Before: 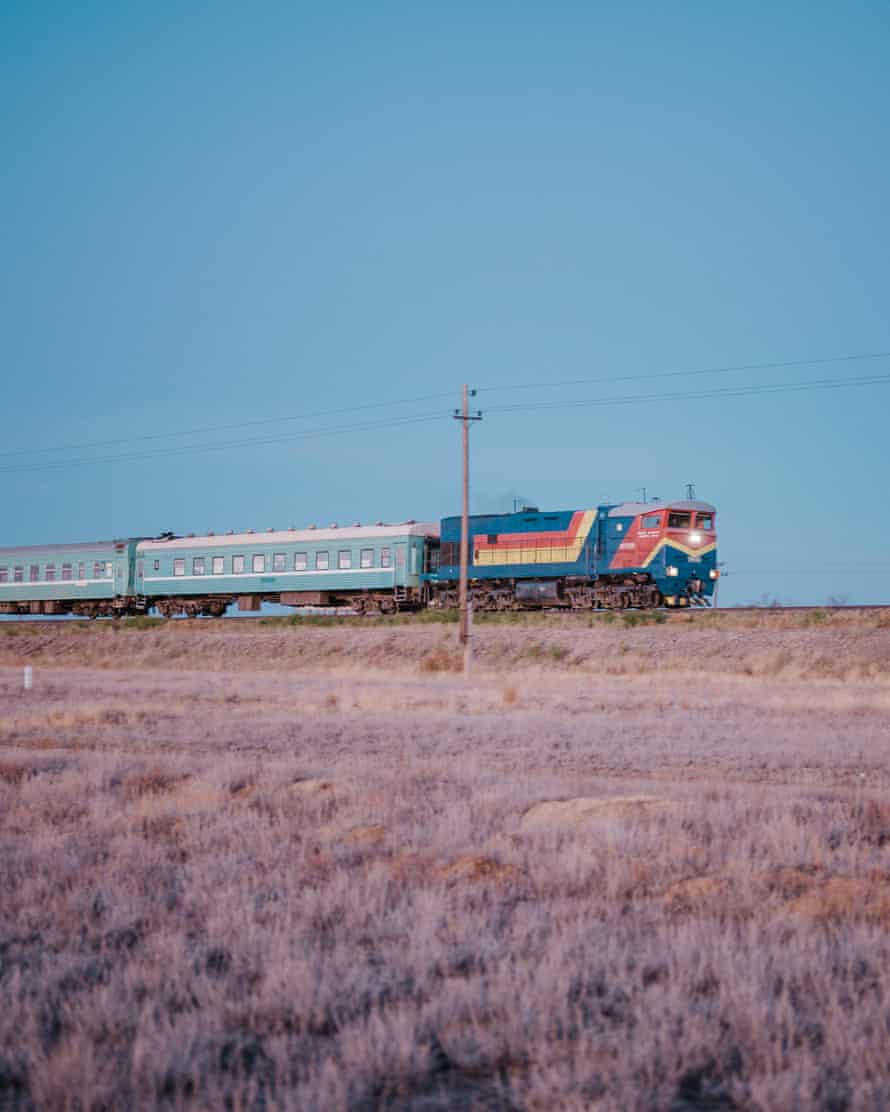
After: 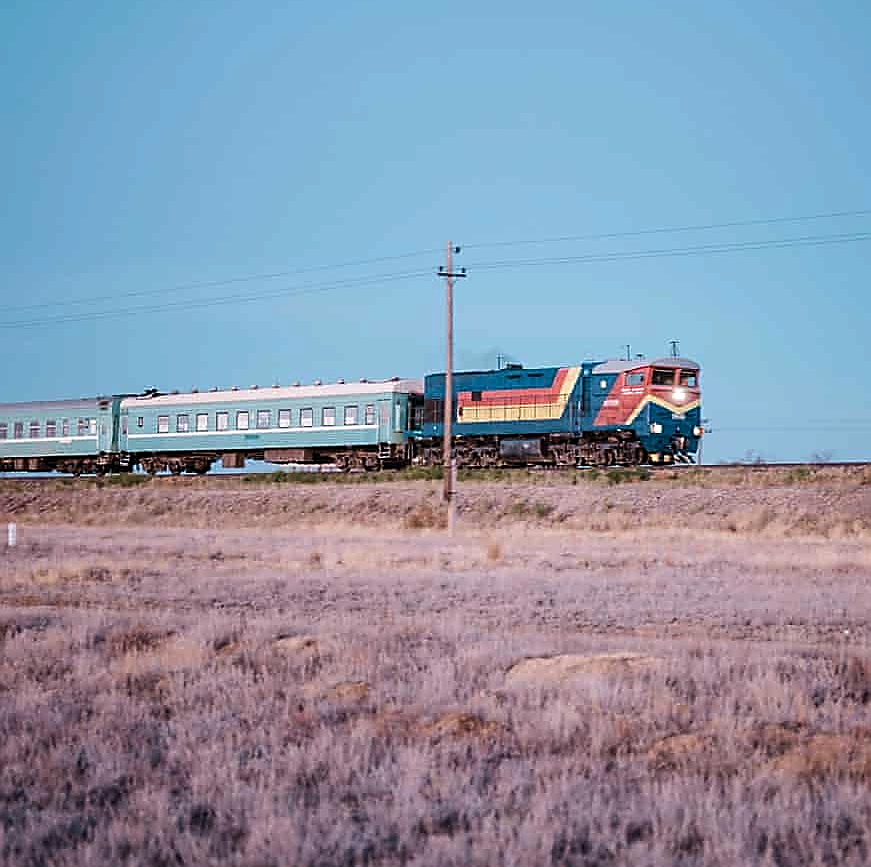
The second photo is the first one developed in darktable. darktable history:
exposure: exposure -0.247 EV, compensate highlight preservation false
sharpen: radius 1.389, amount 1.254, threshold 0.625
crop and rotate: left 1.83%, top 12.944%, right 0.216%, bottom 9.046%
tone equalizer: -8 EV -0.722 EV, -7 EV -0.671 EV, -6 EV -0.606 EV, -5 EV -0.406 EV, -3 EV 0.366 EV, -2 EV 0.6 EV, -1 EV 0.696 EV, +0 EV 0.773 EV, edges refinement/feathering 500, mask exposure compensation -1.57 EV, preserve details no
